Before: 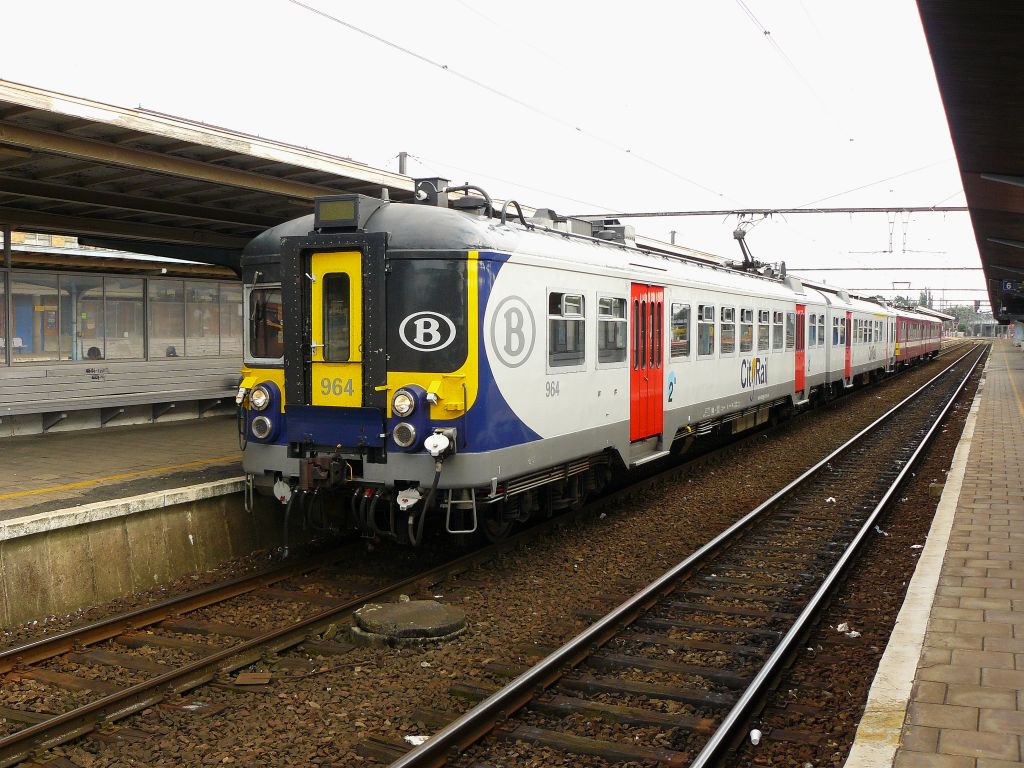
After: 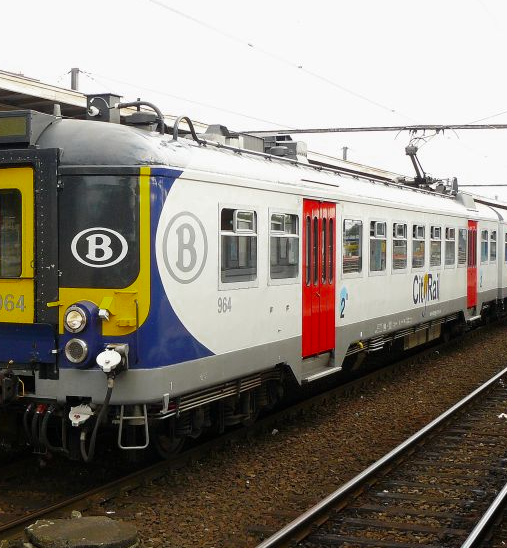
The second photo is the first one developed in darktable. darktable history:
crop: left 32.075%, top 10.976%, right 18.355%, bottom 17.596%
color zones: curves: ch0 [(0, 0.425) (0.143, 0.422) (0.286, 0.42) (0.429, 0.419) (0.571, 0.419) (0.714, 0.42) (0.857, 0.422) (1, 0.425)]
